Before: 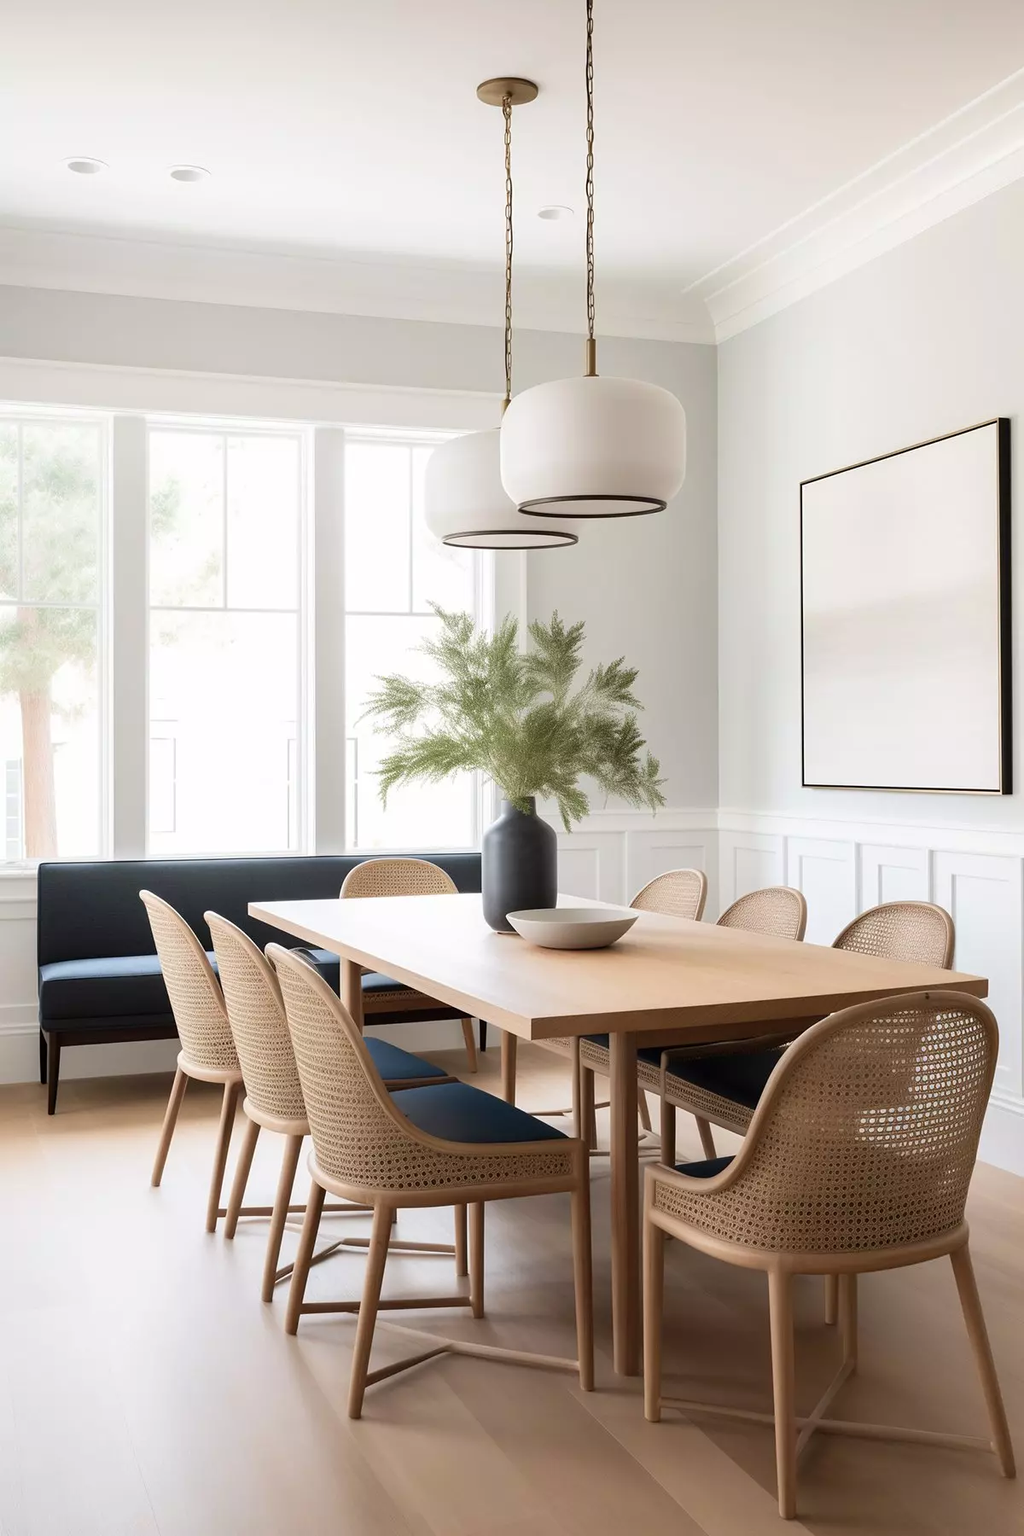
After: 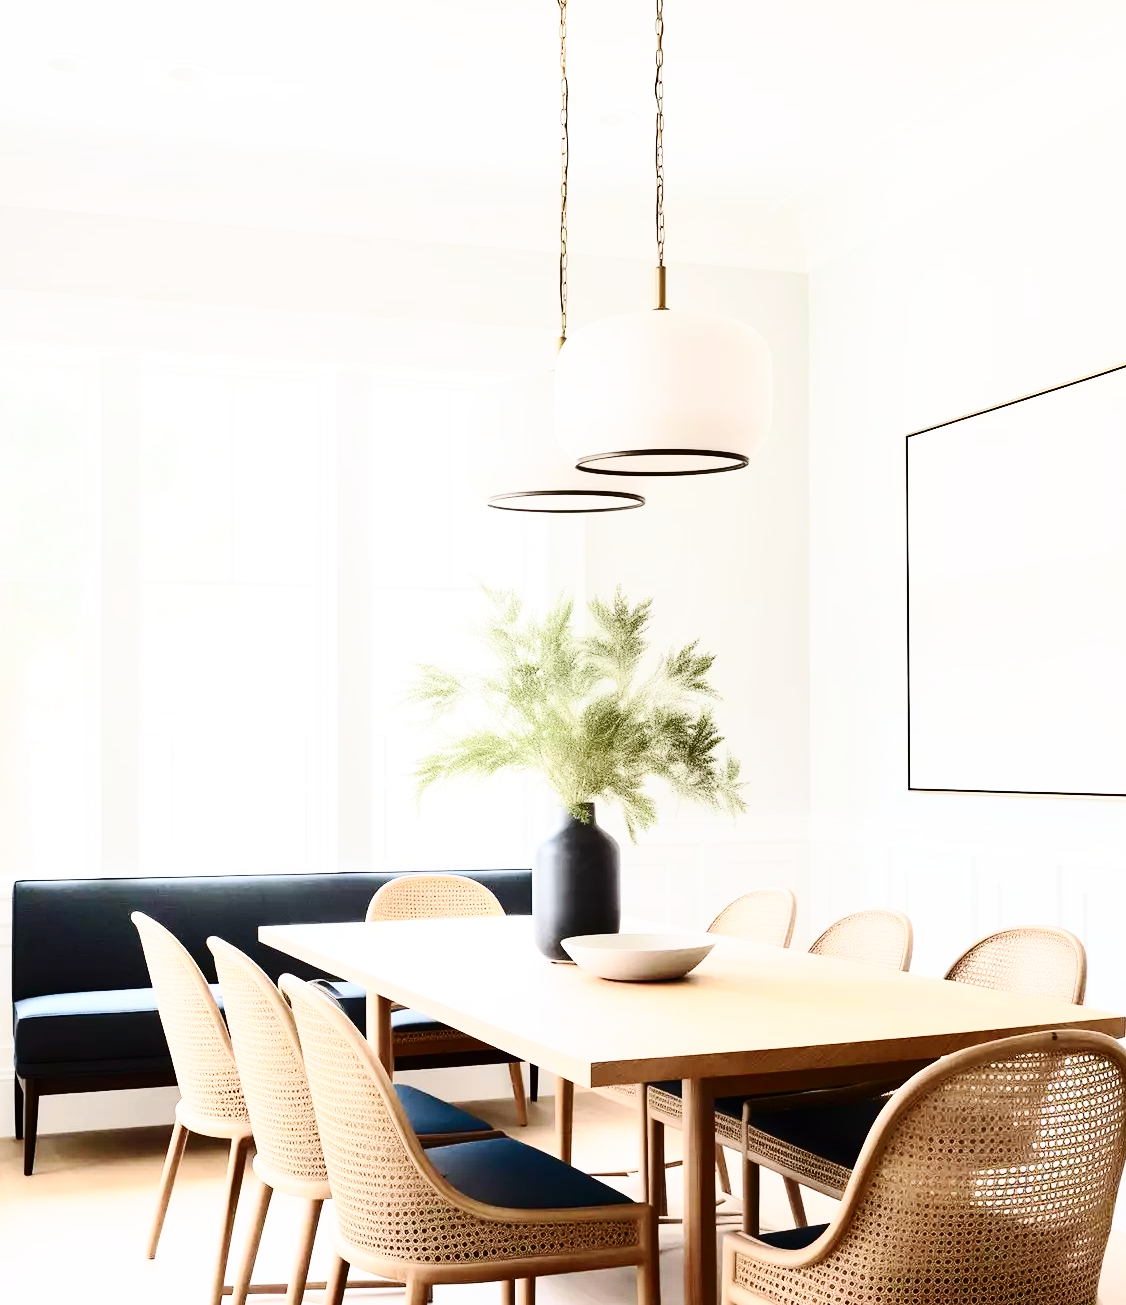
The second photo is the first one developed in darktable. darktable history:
contrast brightness saturation: contrast 0.39, brightness 0.1
base curve: curves: ch0 [(0, 0) (0.028, 0.03) (0.121, 0.232) (0.46, 0.748) (0.859, 0.968) (1, 1)], preserve colors none
crop: left 2.737%, top 7.287%, right 3.421%, bottom 20.179%
